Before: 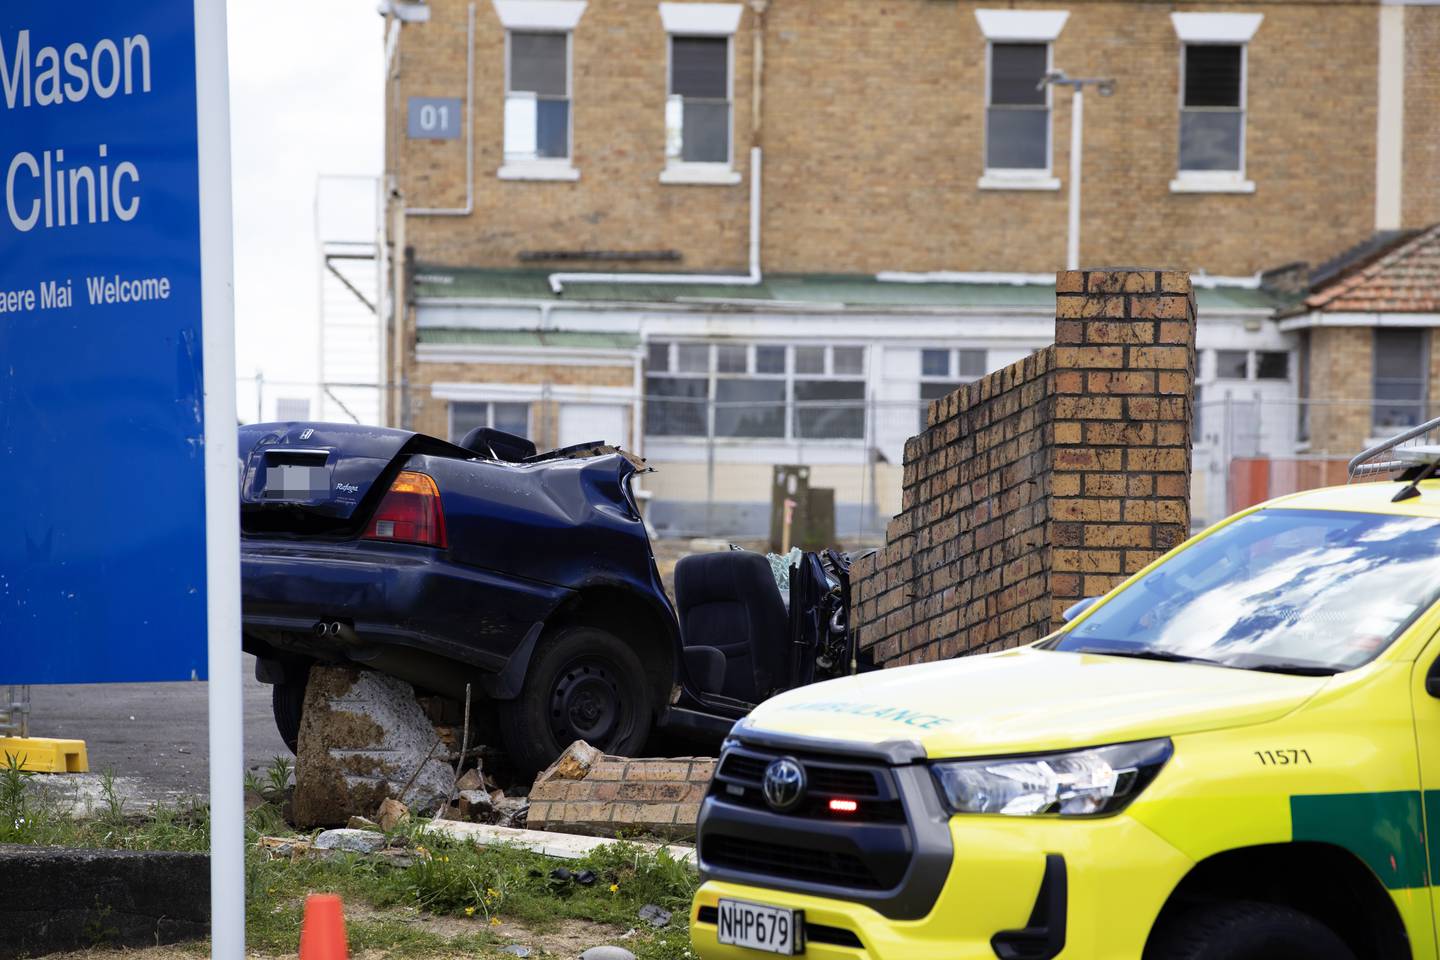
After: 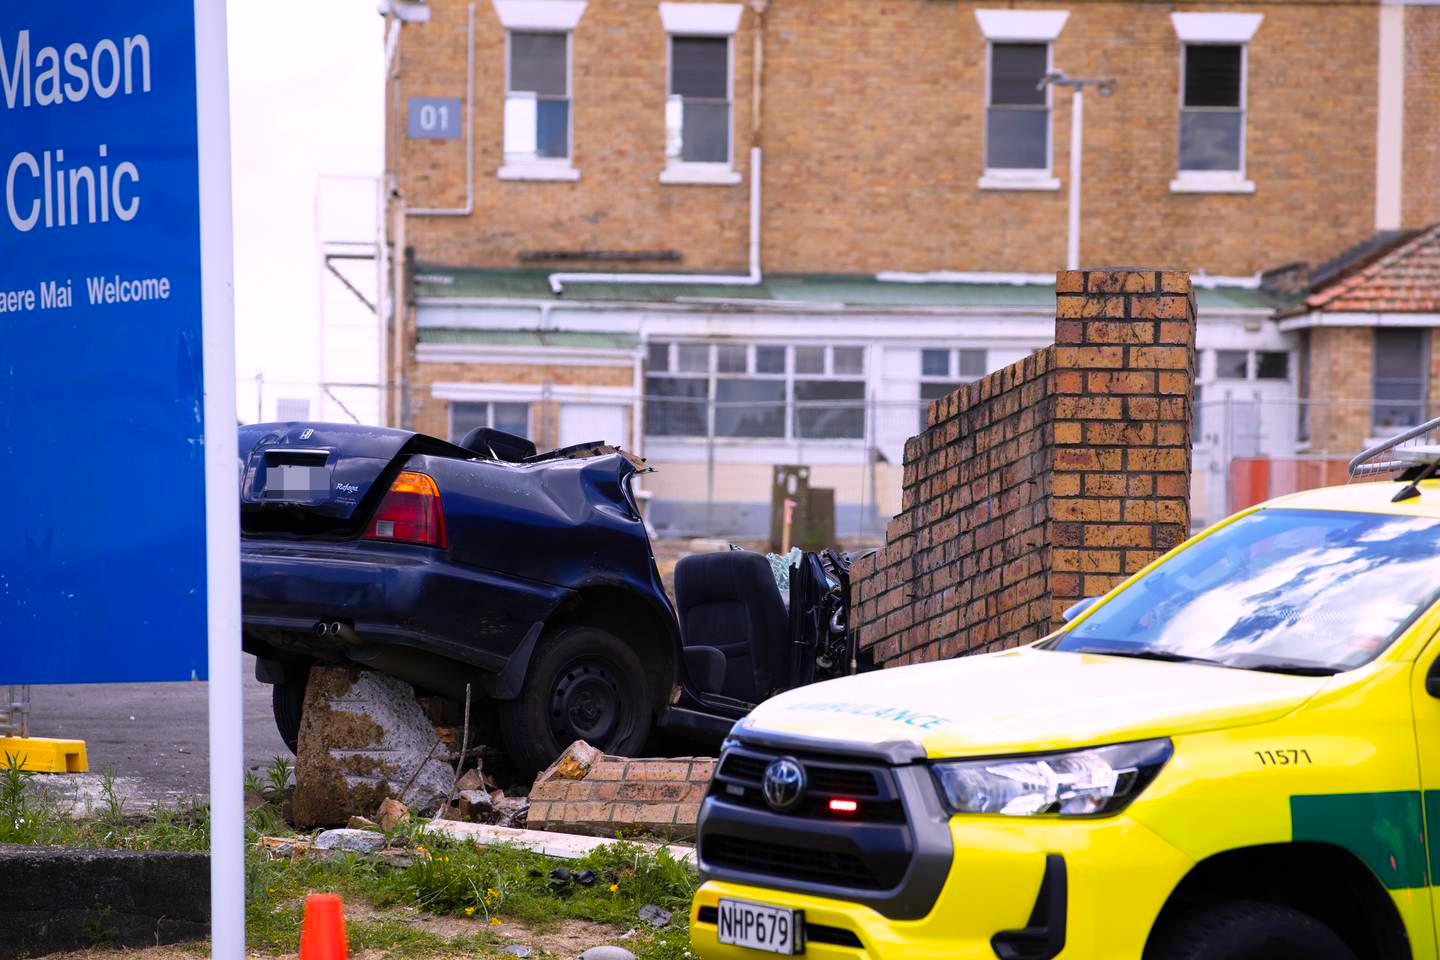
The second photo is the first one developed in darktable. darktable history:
color balance: output saturation 120%
contrast brightness saturation: saturation -0.05
white balance: red 1.05, blue 1.072
